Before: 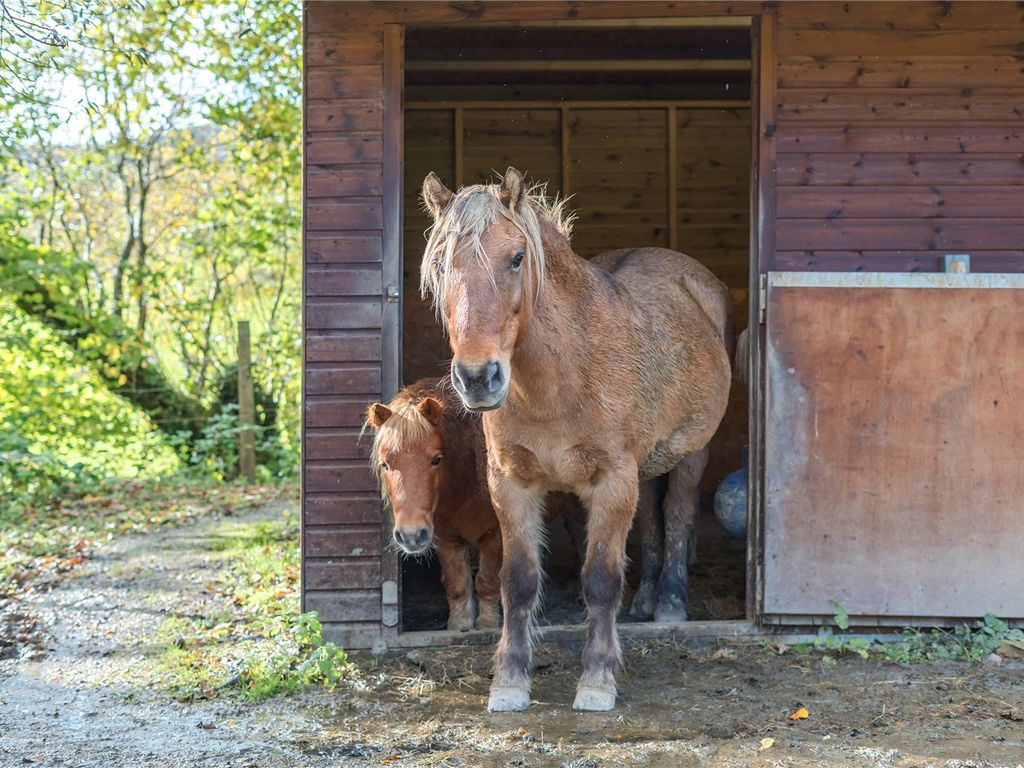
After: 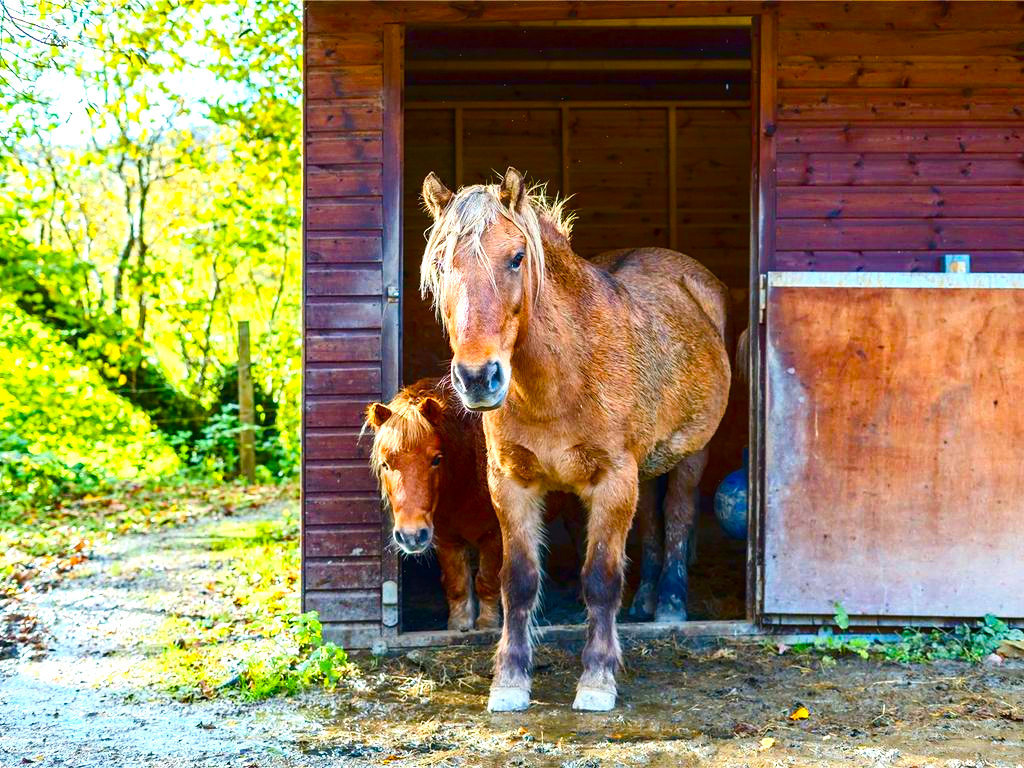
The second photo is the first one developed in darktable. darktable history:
contrast brightness saturation: contrast 0.2, brightness -0.11, saturation 0.1
exposure: exposure 0.014 EV, compensate highlight preservation false
color balance rgb: linear chroma grading › global chroma 25%, perceptual saturation grading › global saturation 45%, perceptual saturation grading › highlights -50%, perceptual saturation grading › shadows 30%, perceptual brilliance grading › global brilliance 18%, global vibrance 40%
